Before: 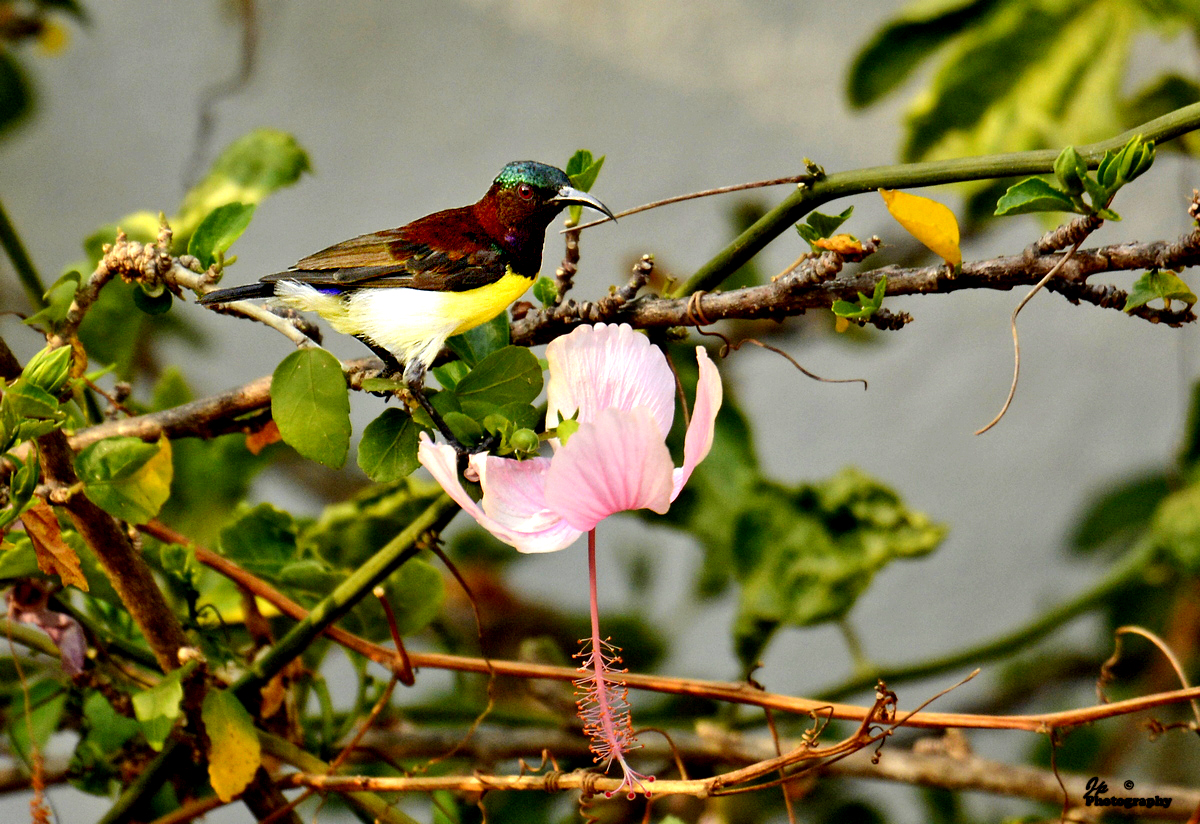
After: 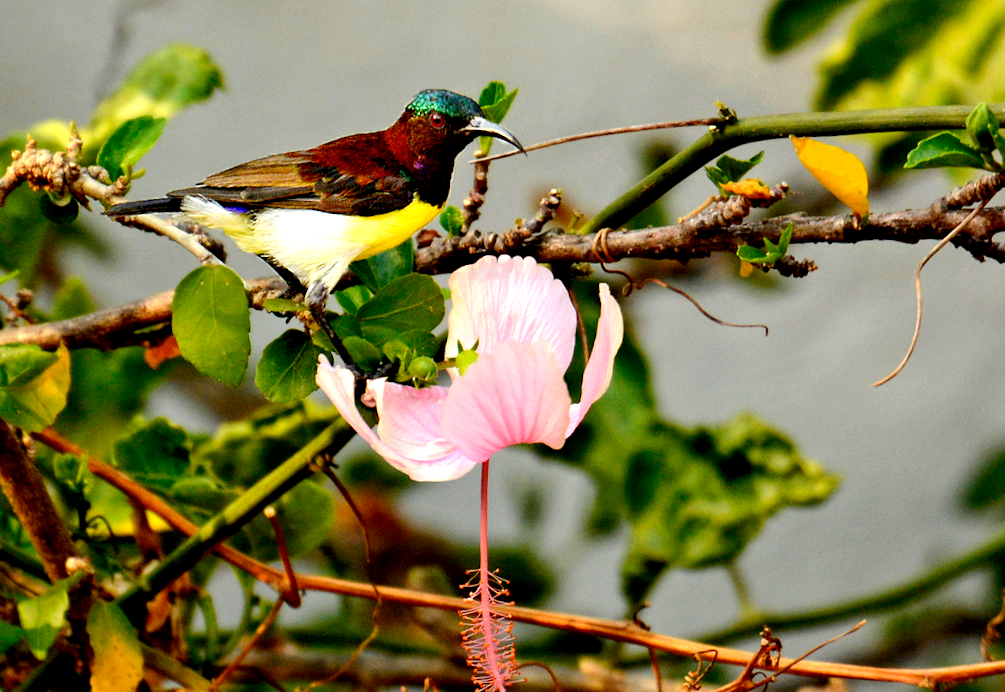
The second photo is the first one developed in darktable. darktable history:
crop and rotate: angle -2.98°, left 5.237%, top 5.166%, right 4.785%, bottom 4.539%
local contrast: mode bilateral grid, contrast 19, coarseness 50, detail 119%, midtone range 0.2
shadows and highlights: shadows -21.48, highlights 99.1, soften with gaussian
